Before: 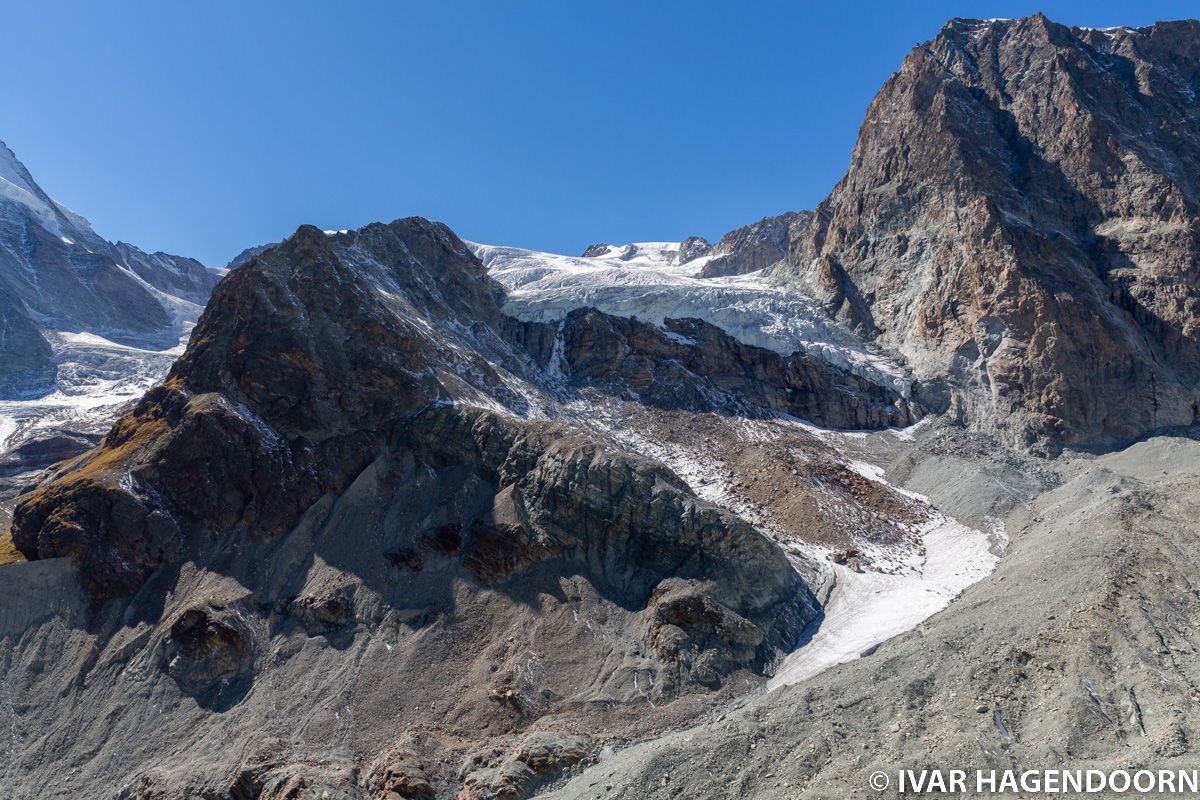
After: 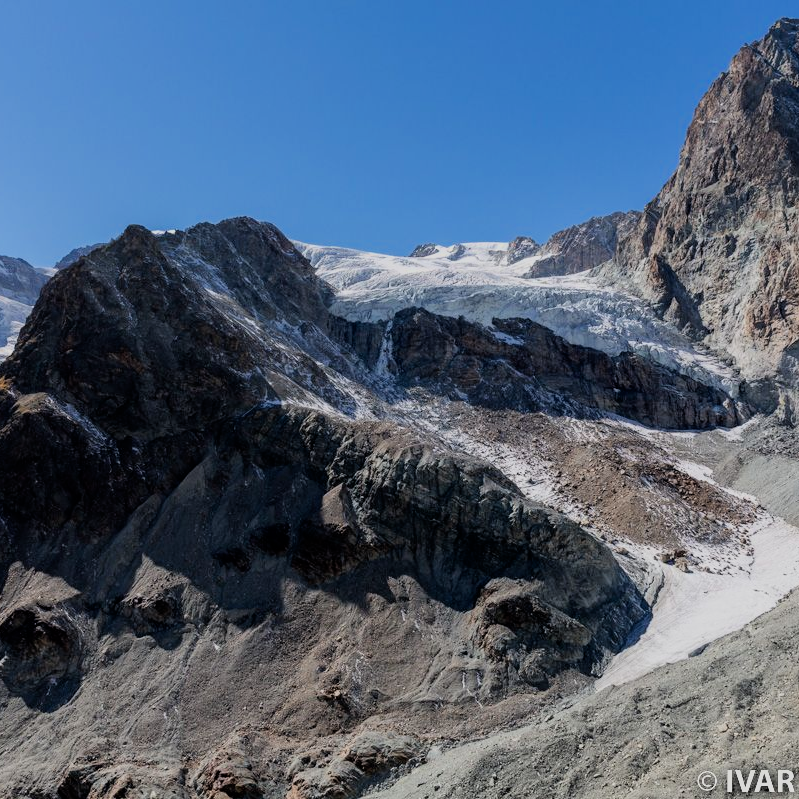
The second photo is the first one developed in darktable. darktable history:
crop and rotate: left 14.385%, right 18.957%
filmic rgb: middle gray luminance 29.23%, black relative exposure -10.37 EV, white relative exposure 5.47 EV, threshold 5.97 EV, target black luminance 0%, hardness 3.93, latitude 2.89%, contrast 1.125, highlights saturation mix 6.03%, shadows ↔ highlights balance 14.47%, color science v6 (2022), enable highlight reconstruction true
